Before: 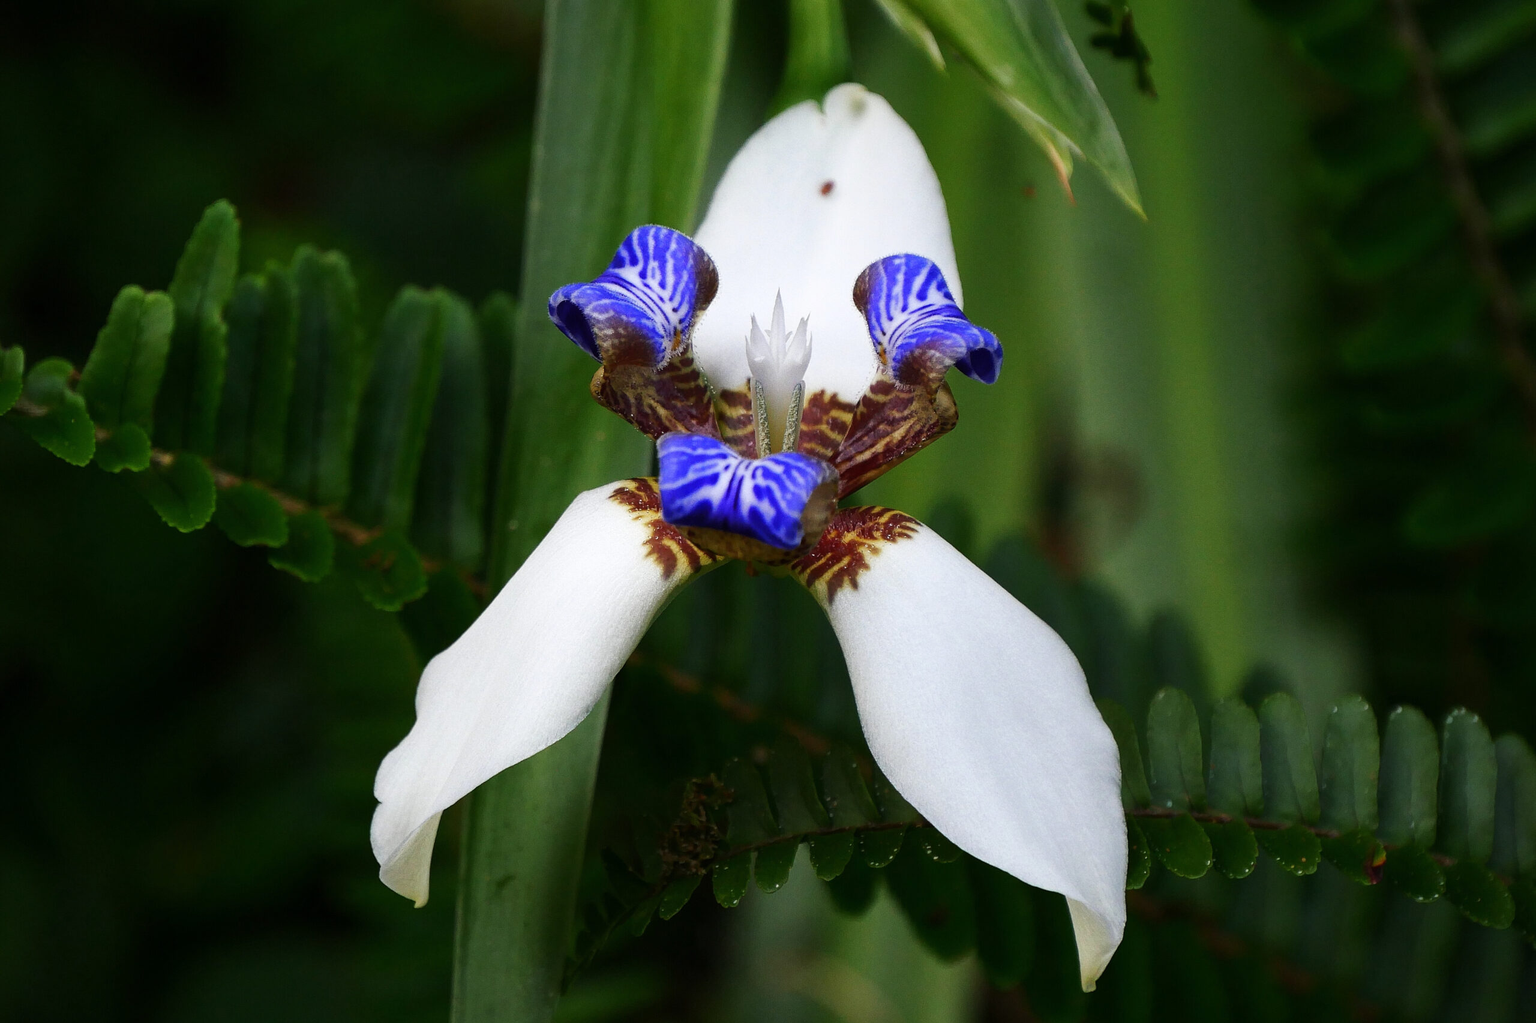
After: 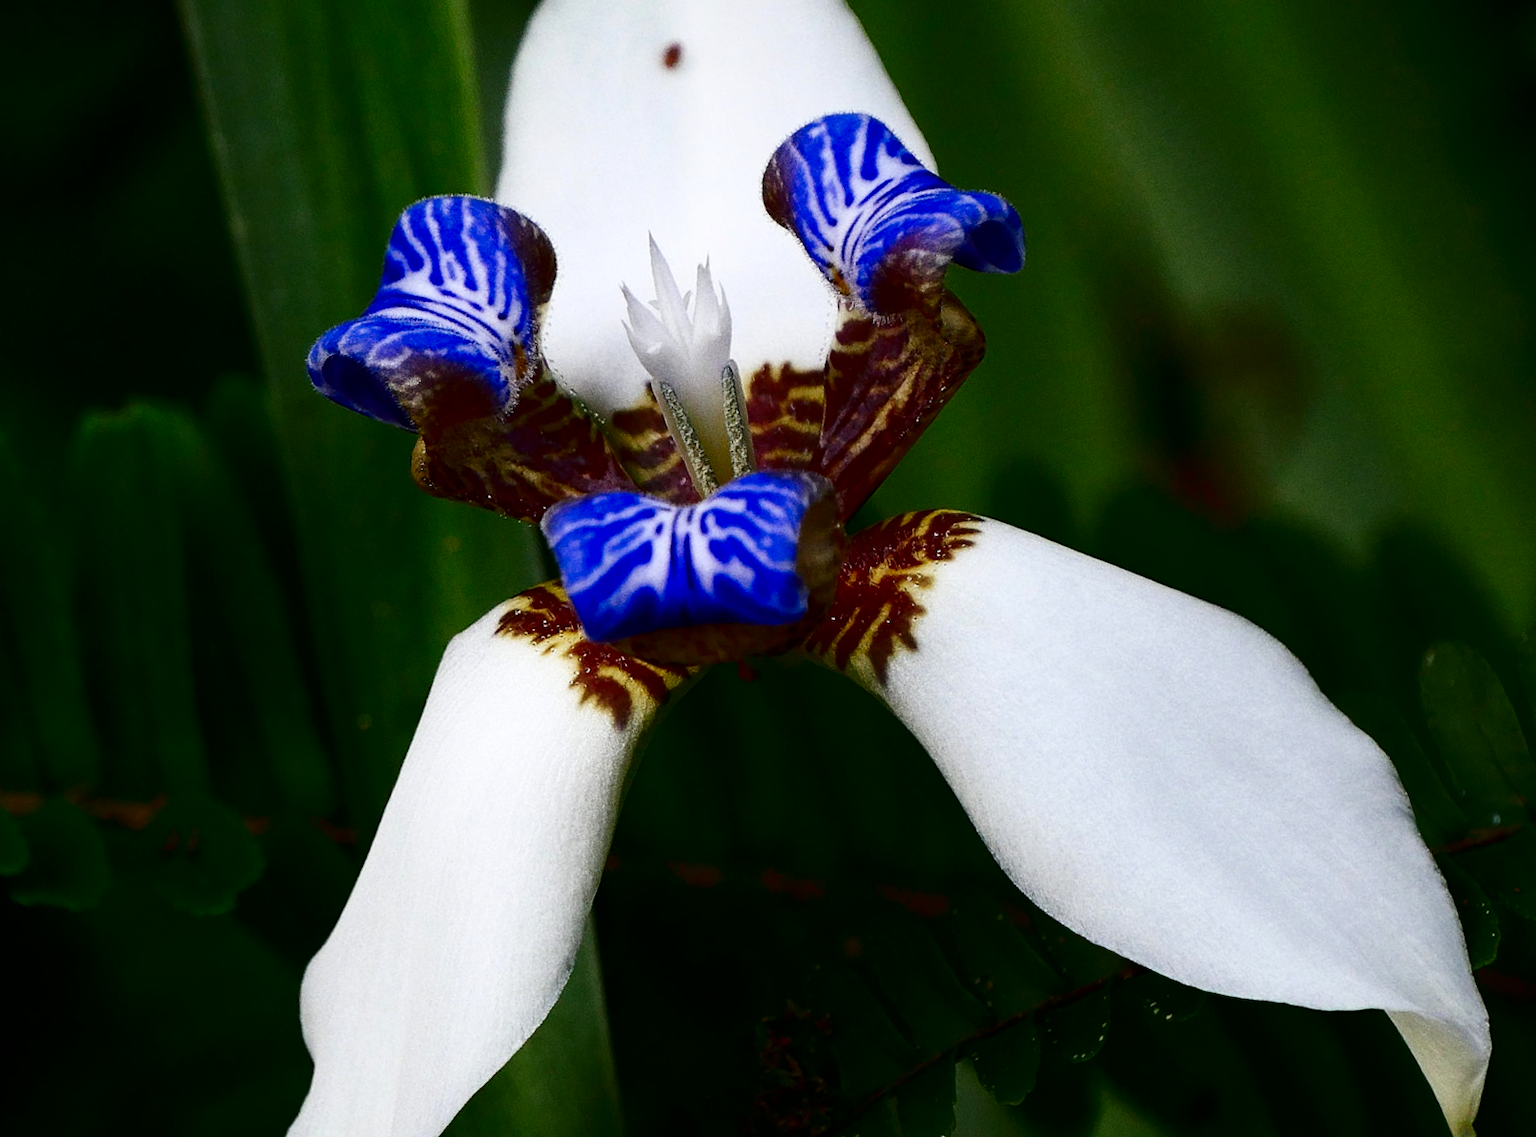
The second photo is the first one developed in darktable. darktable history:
contrast brightness saturation: contrast 0.189, brightness -0.232, saturation 0.107
crop and rotate: angle 18.13°, left 7%, right 4.037%, bottom 1.062%
